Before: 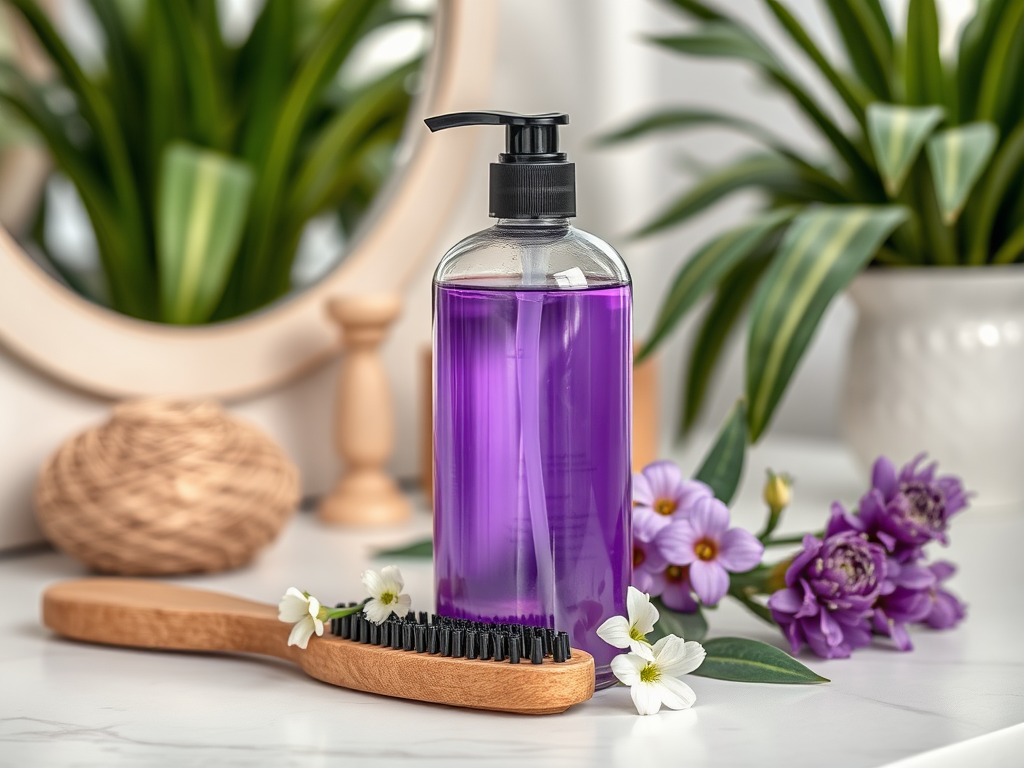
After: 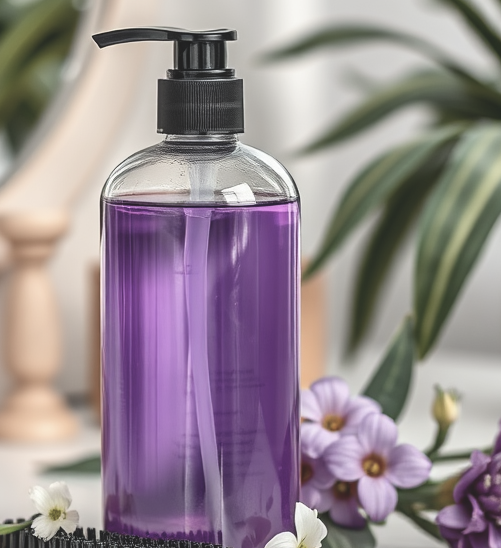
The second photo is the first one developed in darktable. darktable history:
exposure: black level correction -0.015, compensate exposure bias true, compensate highlight preservation false
contrast brightness saturation: contrast 0.103, saturation -0.354
crop: left 32.444%, top 10.949%, right 18.563%, bottom 17.57%
